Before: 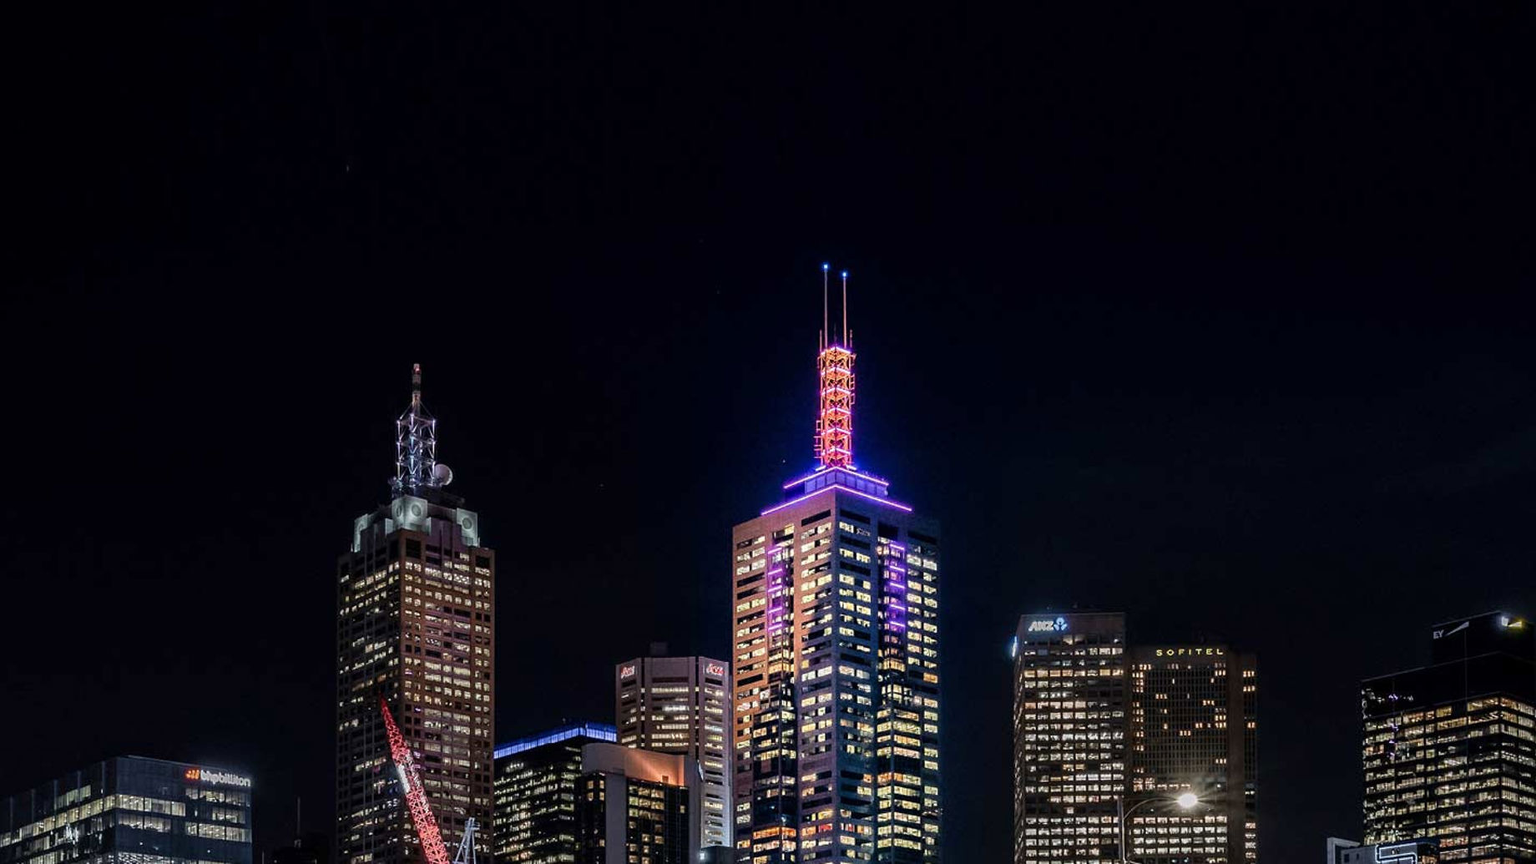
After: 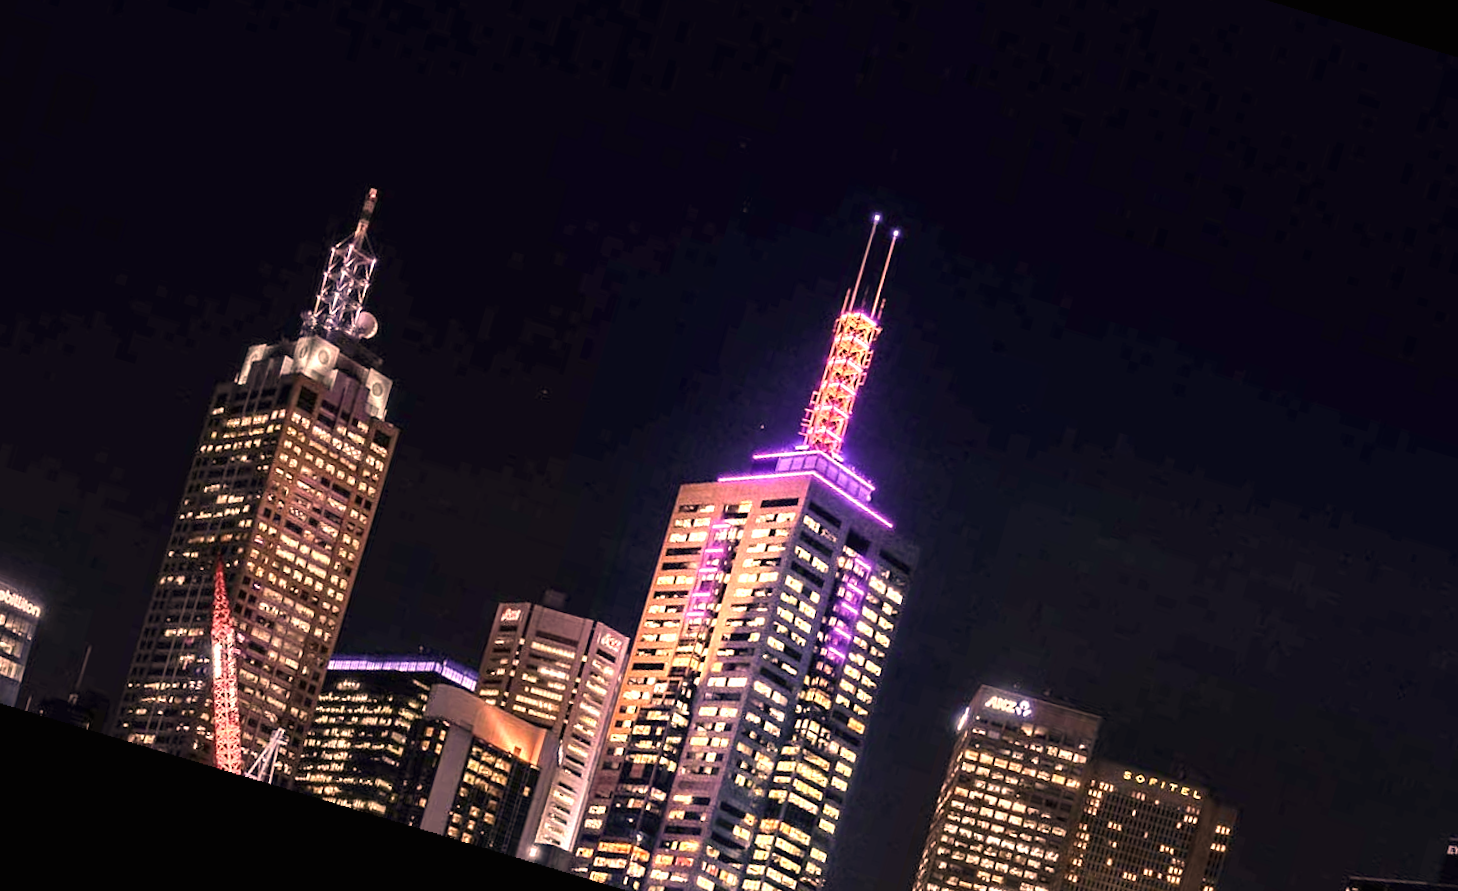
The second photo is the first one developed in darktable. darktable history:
crop and rotate: angle -3.37°, left 9.79%, top 20.73%, right 12.42%, bottom 11.82%
rotate and perspective: rotation 13.27°, automatic cropping off
exposure: black level correction 0, exposure 1.45 EV, compensate exposure bias true, compensate highlight preservation false
color correction: highlights a* 40, highlights b* 40, saturation 0.69
